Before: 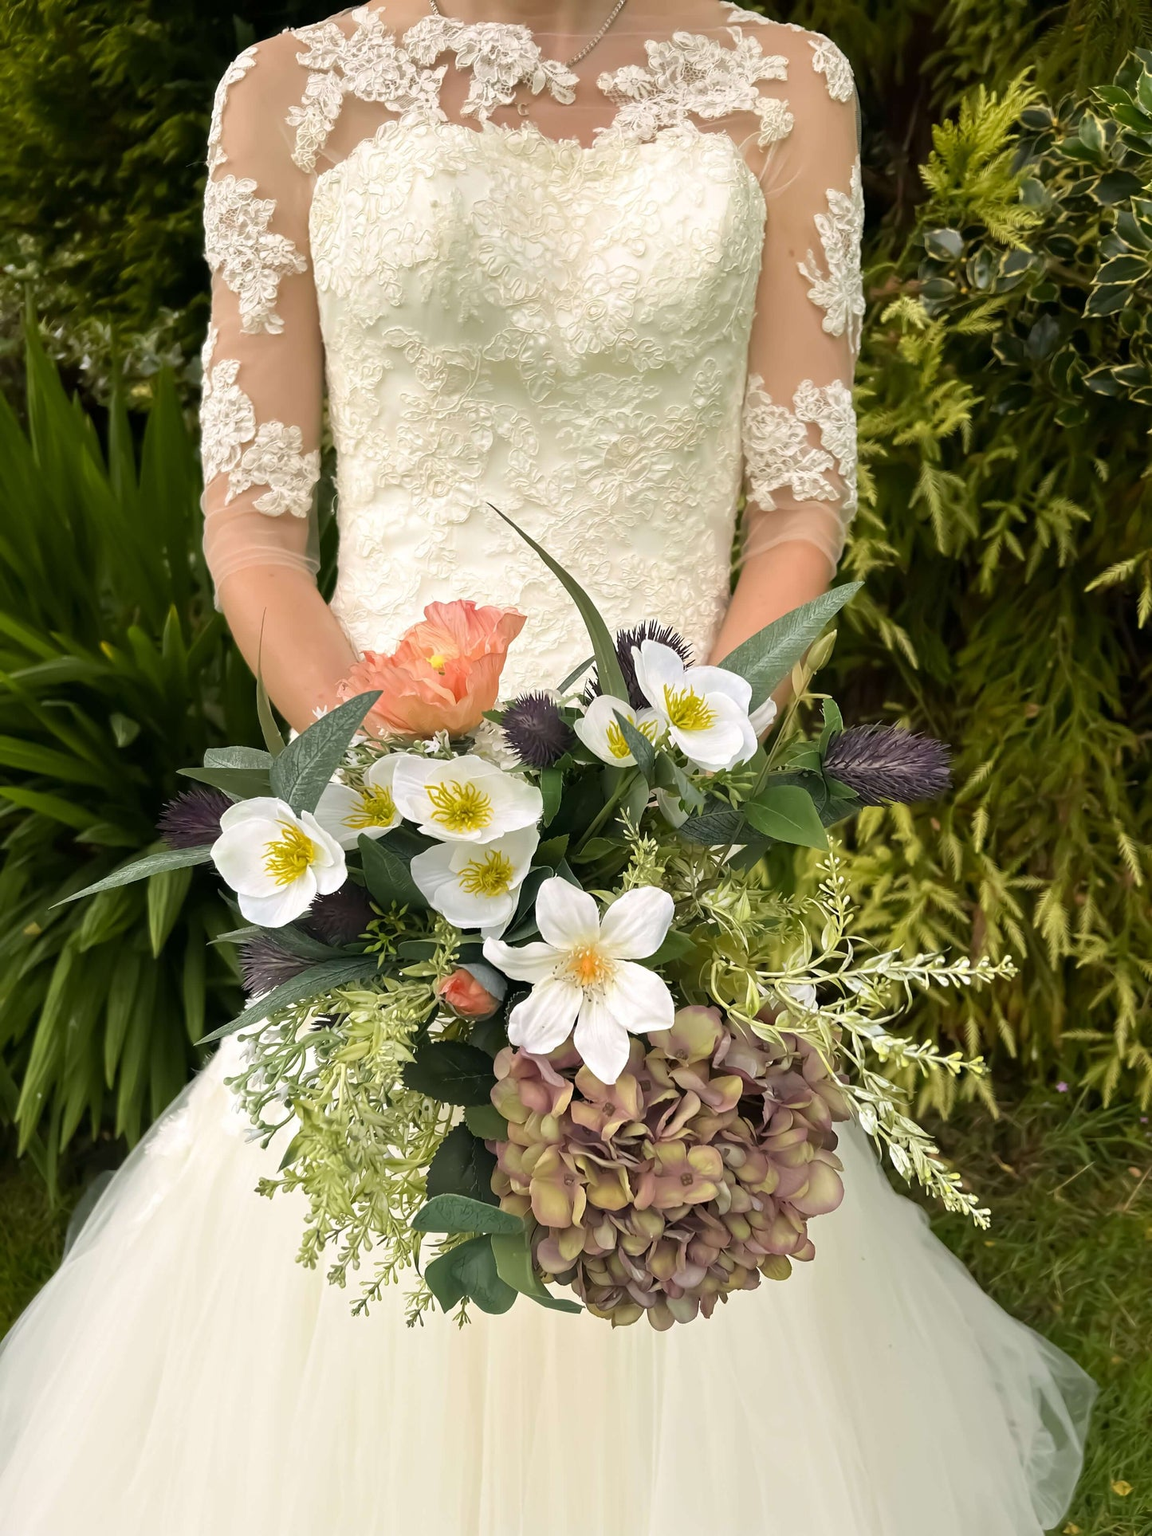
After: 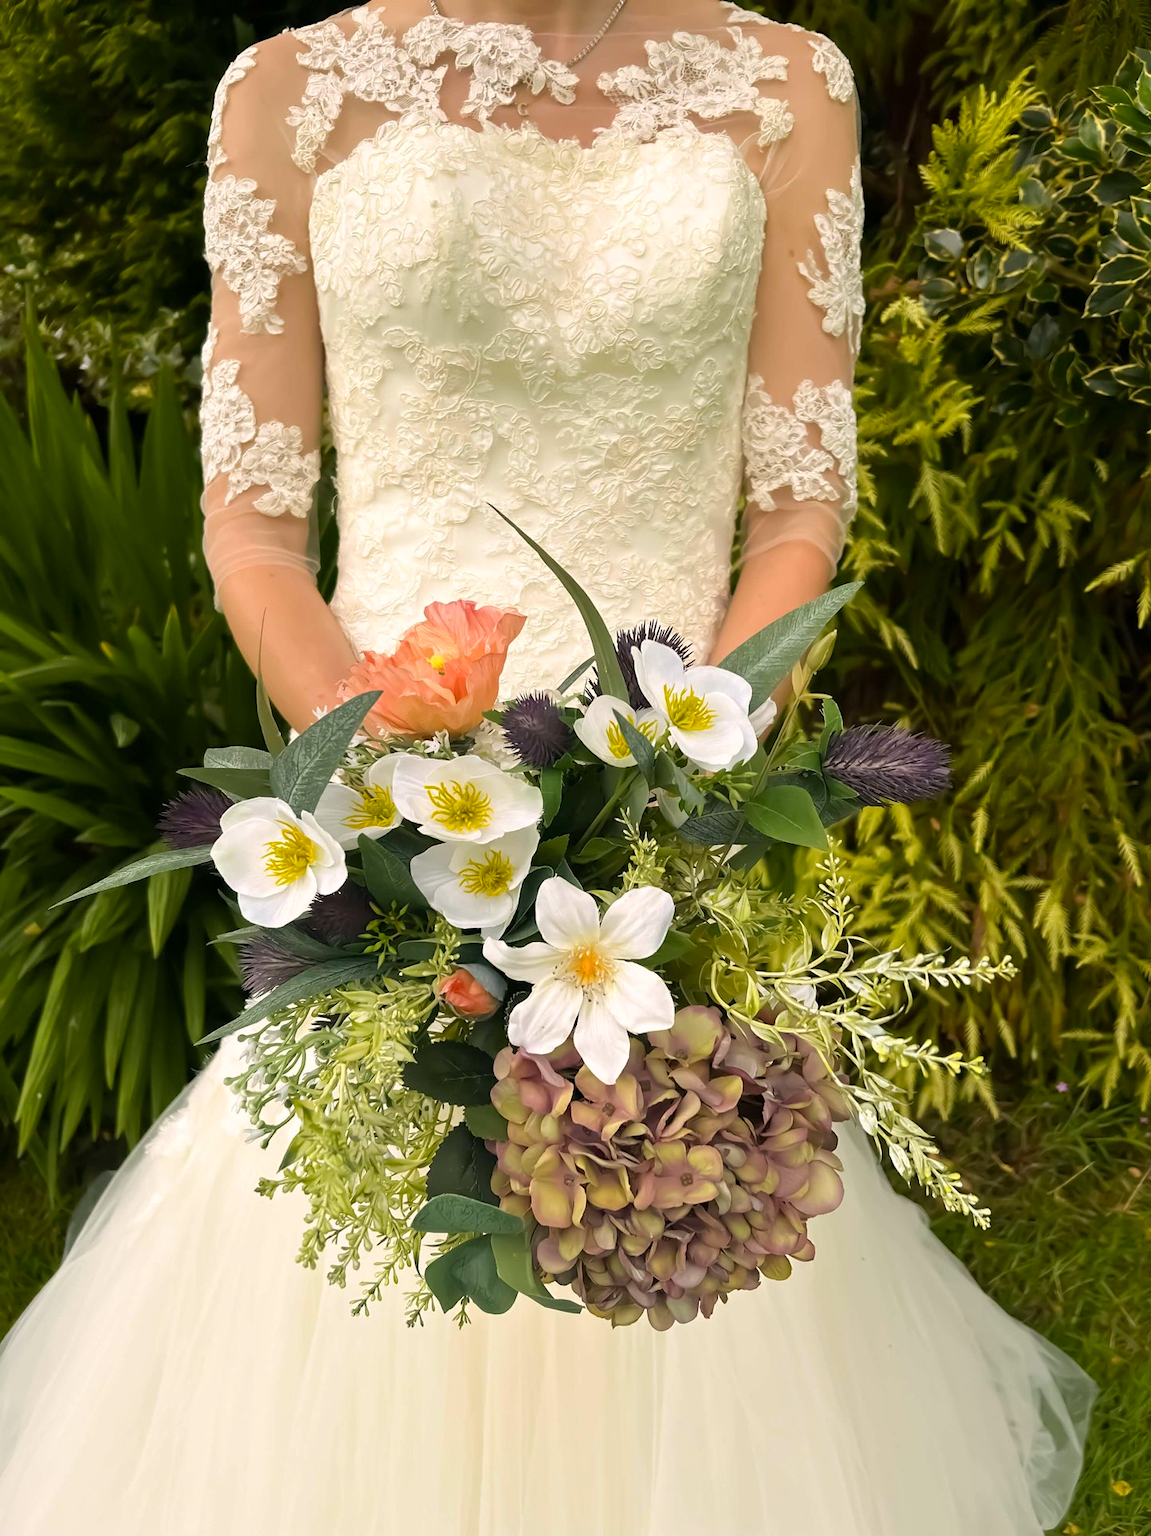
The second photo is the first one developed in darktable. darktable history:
color balance rgb: highlights gain › chroma 1.004%, highlights gain › hue 60.04°, linear chroma grading › global chroma 15.477%, perceptual saturation grading › global saturation 0.547%, global vibrance 9.389%
